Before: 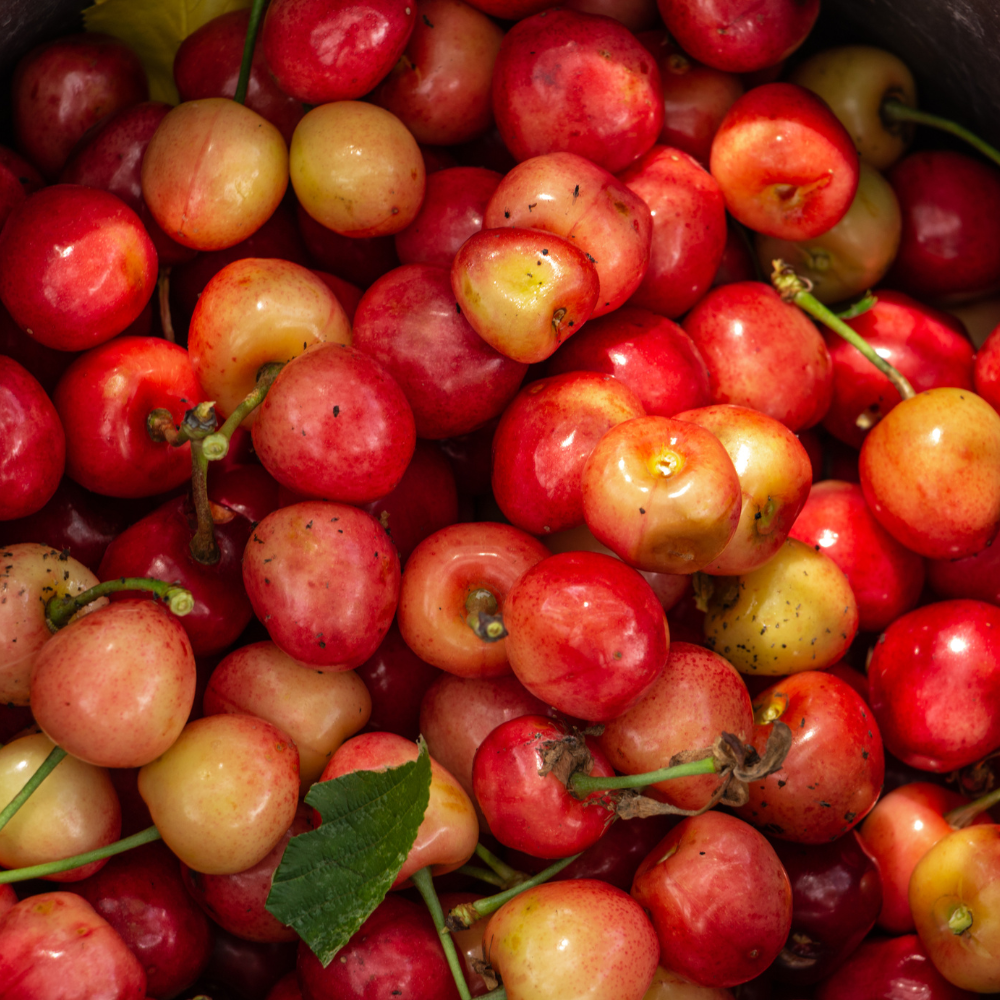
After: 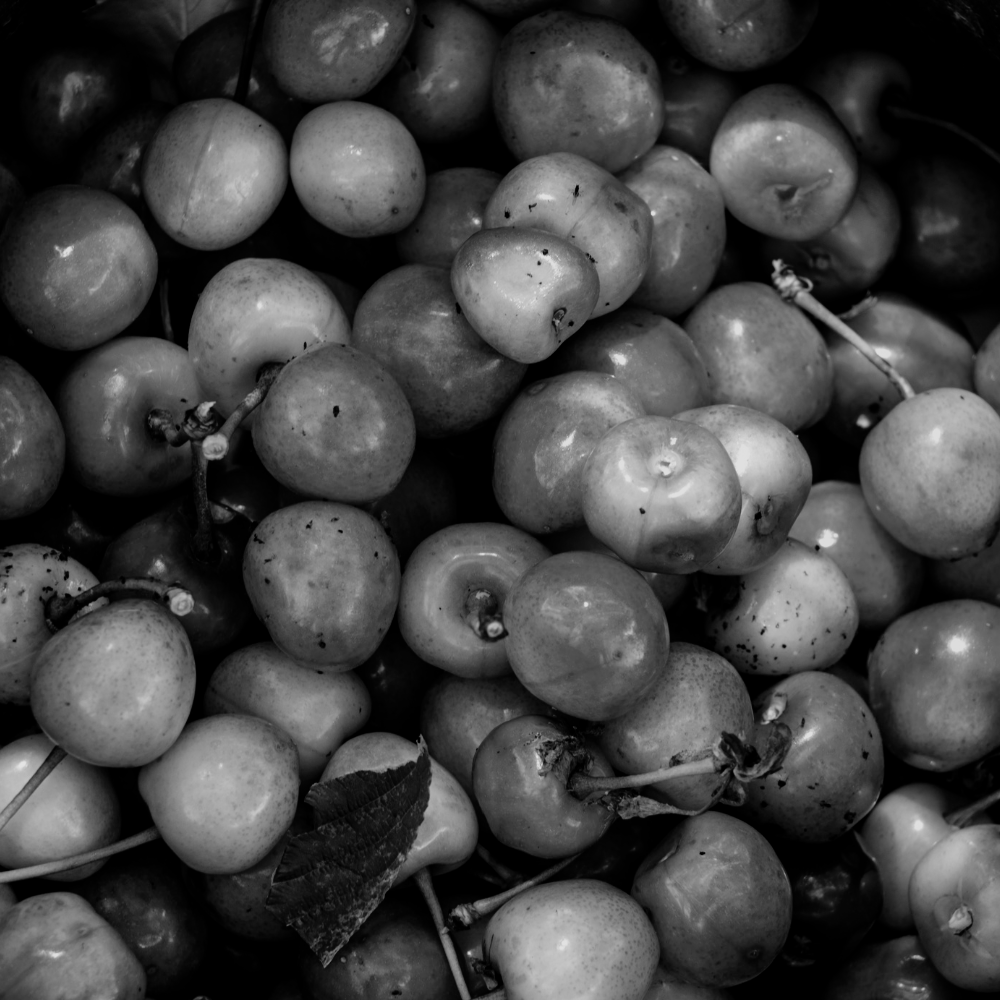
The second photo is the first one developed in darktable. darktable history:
monochrome: on, module defaults
filmic rgb: black relative exposure -5 EV, white relative exposure 3.5 EV, hardness 3.19, contrast 1.2, highlights saturation mix -50%
tone curve: curves: ch0 [(0, 0) (0.003, 0.001) (0.011, 0.004) (0.025, 0.011) (0.044, 0.021) (0.069, 0.028) (0.1, 0.036) (0.136, 0.051) (0.177, 0.085) (0.224, 0.127) (0.277, 0.193) (0.335, 0.266) (0.399, 0.338) (0.468, 0.419) (0.543, 0.504) (0.623, 0.593) (0.709, 0.689) (0.801, 0.784) (0.898, 0.888) (1, 1)], preserve colors none
